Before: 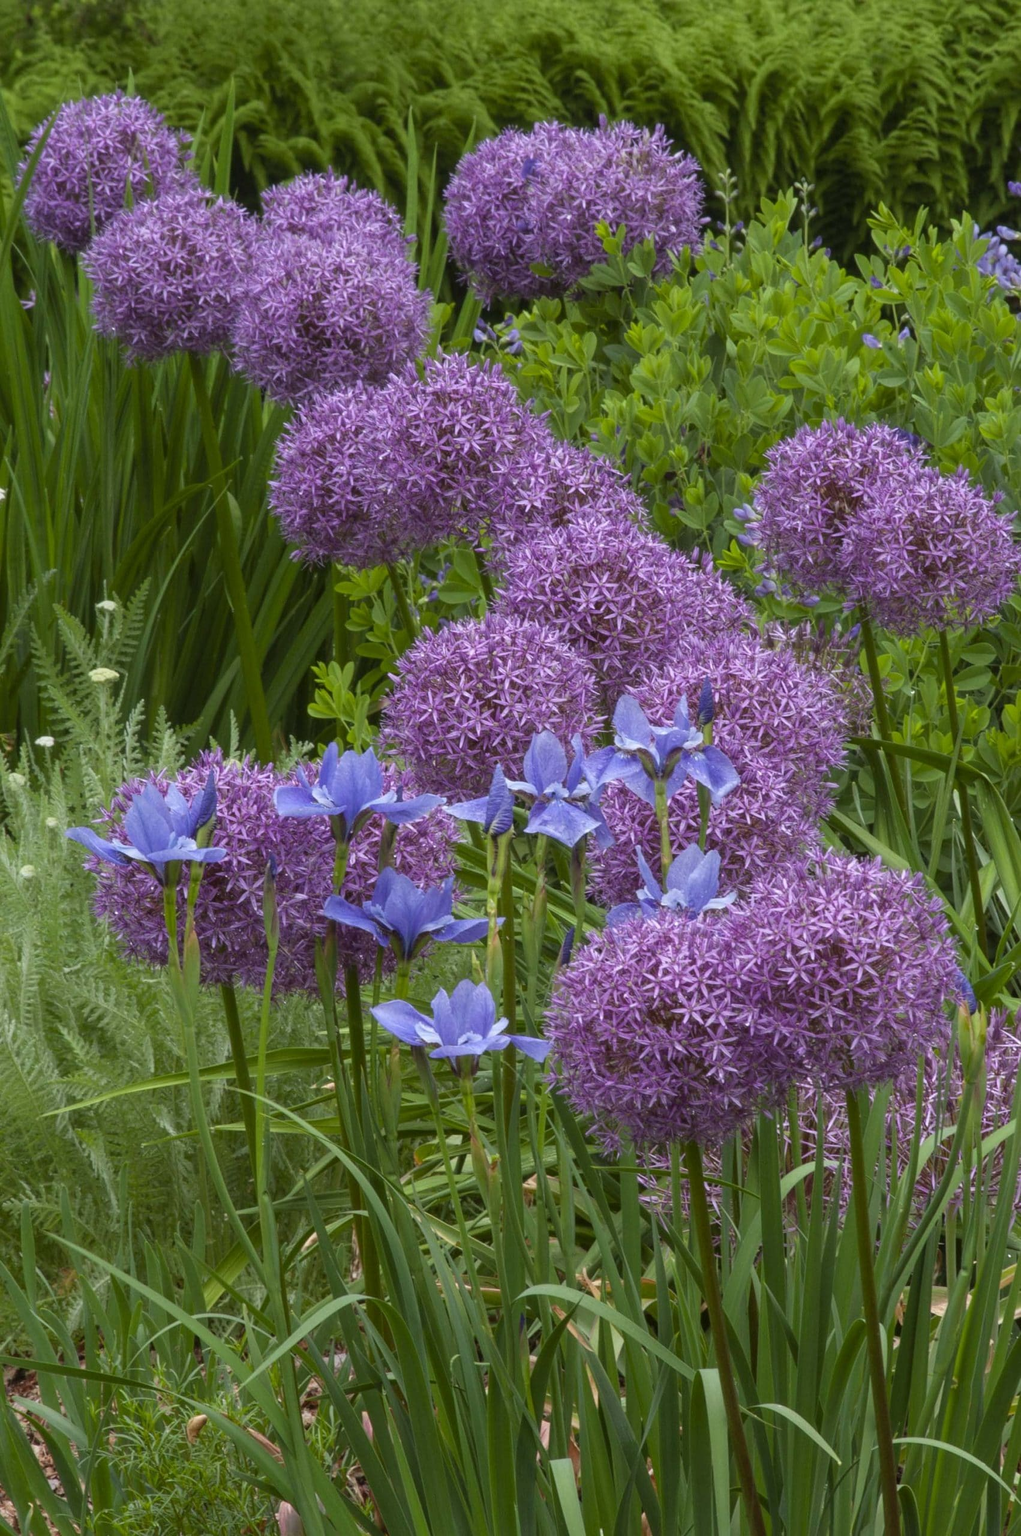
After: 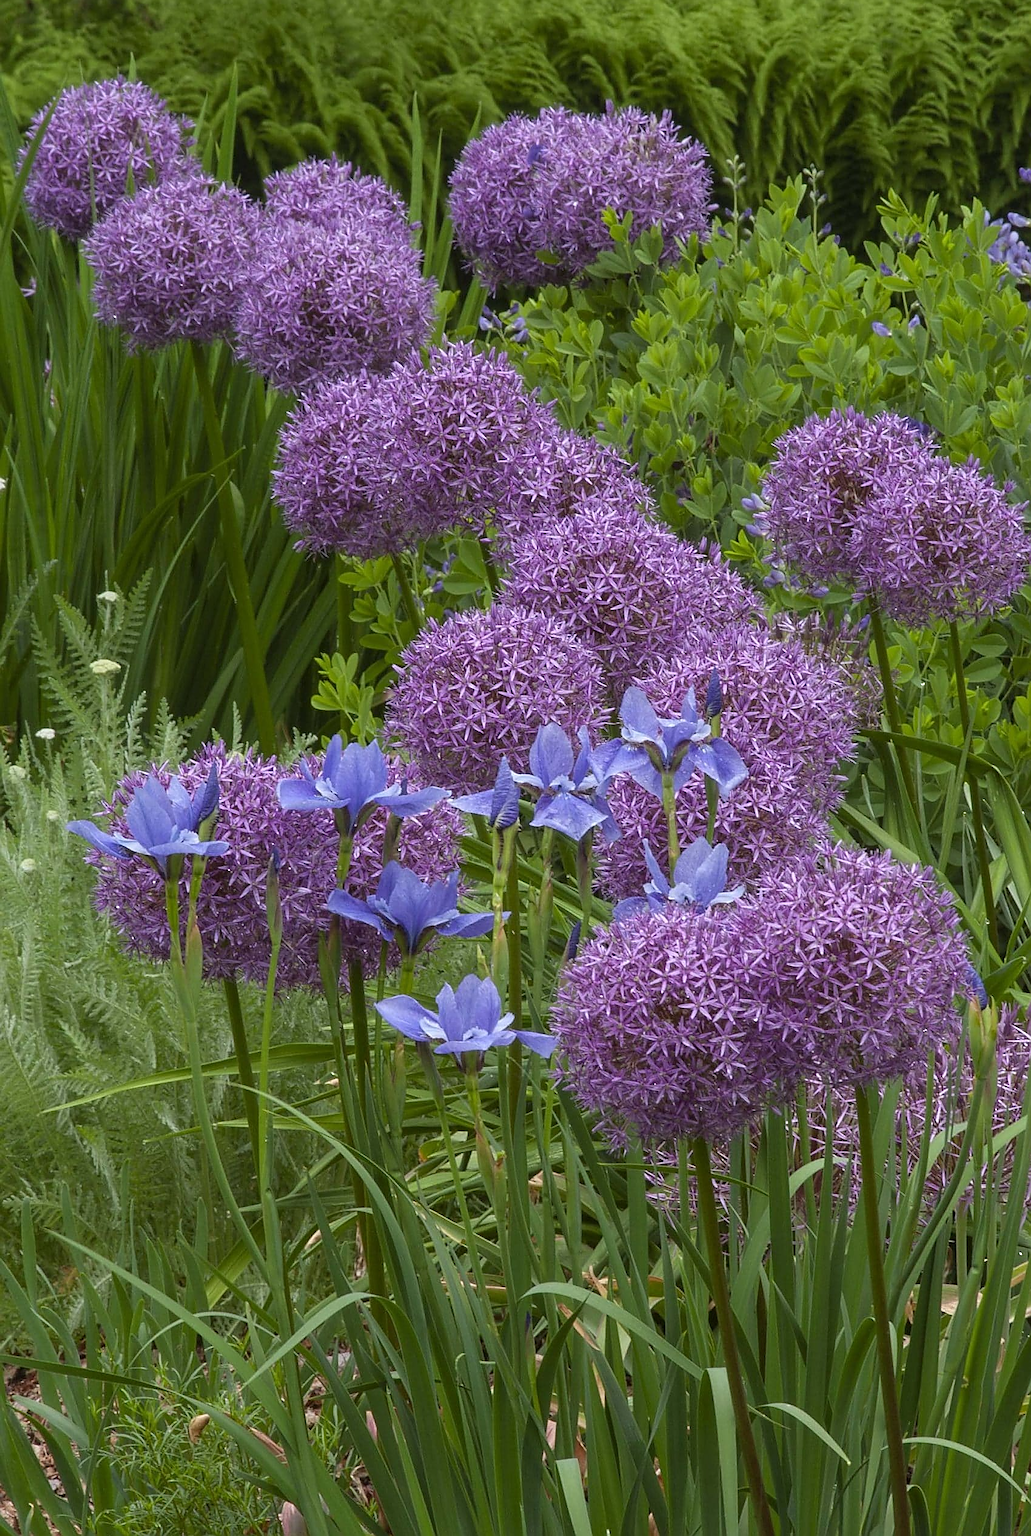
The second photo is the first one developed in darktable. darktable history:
sharpen: radius 1.4, amount 1.25, threshold 0.7
crop: top 1.049%, right 0.001%
